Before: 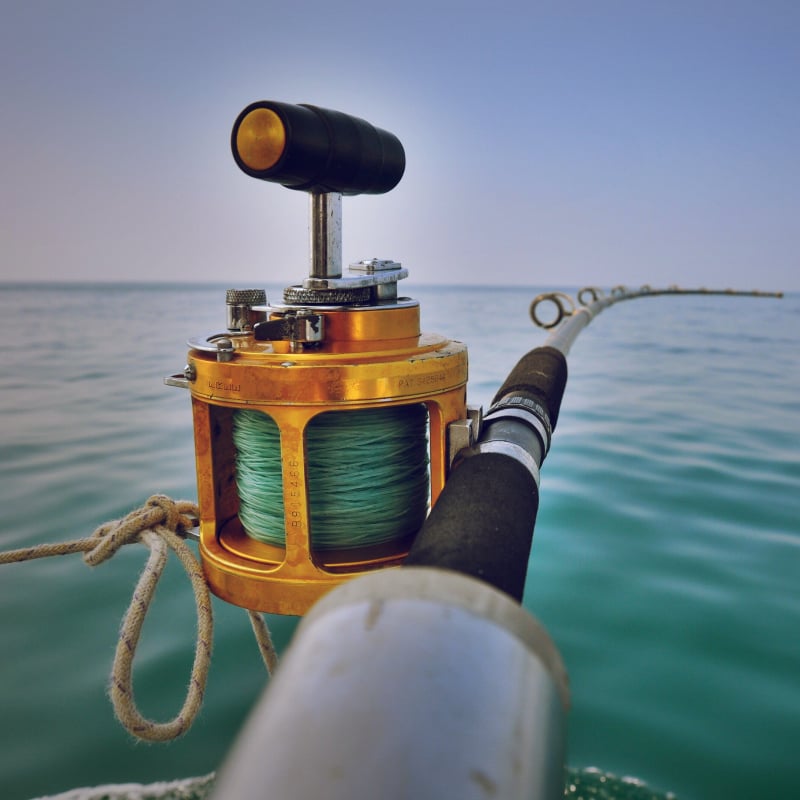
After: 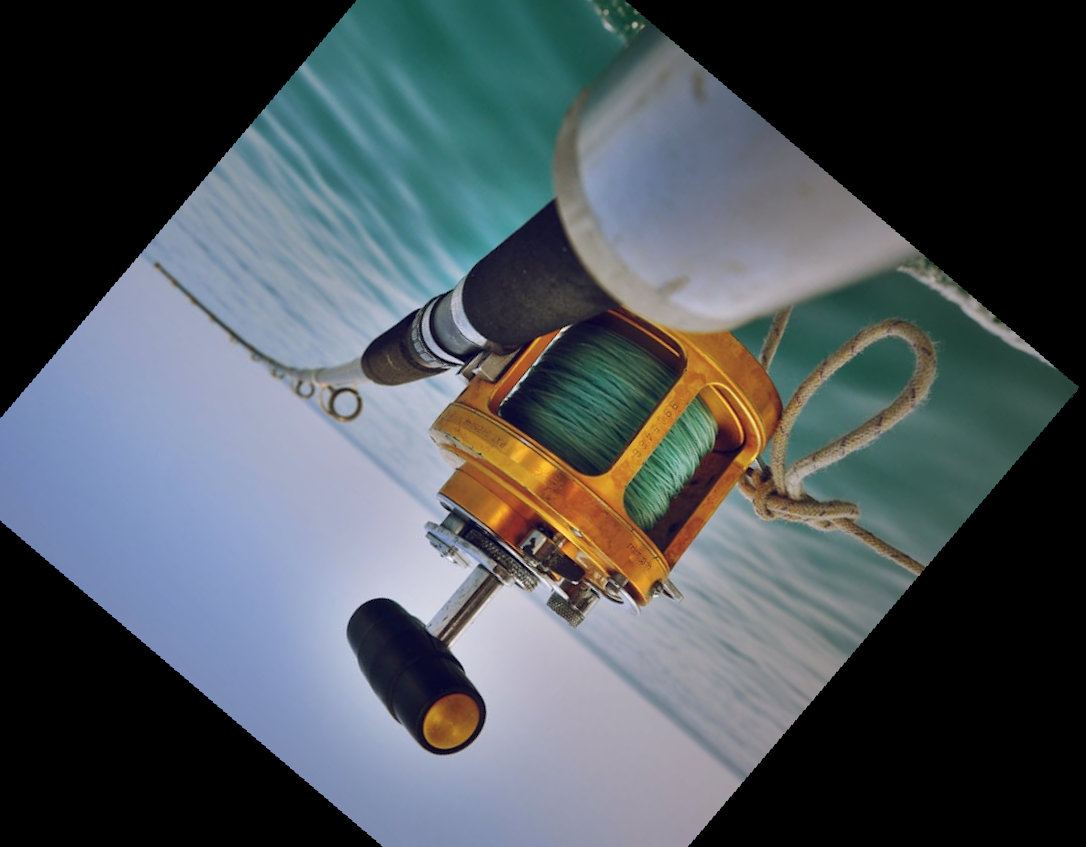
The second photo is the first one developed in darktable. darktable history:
crop and rotate: angle 148.68°, left 9.111%, top 15.603%, right 4.588%, bottom 17.041%
rotate and perspective: rotation 9.12°, automatic cropping off
